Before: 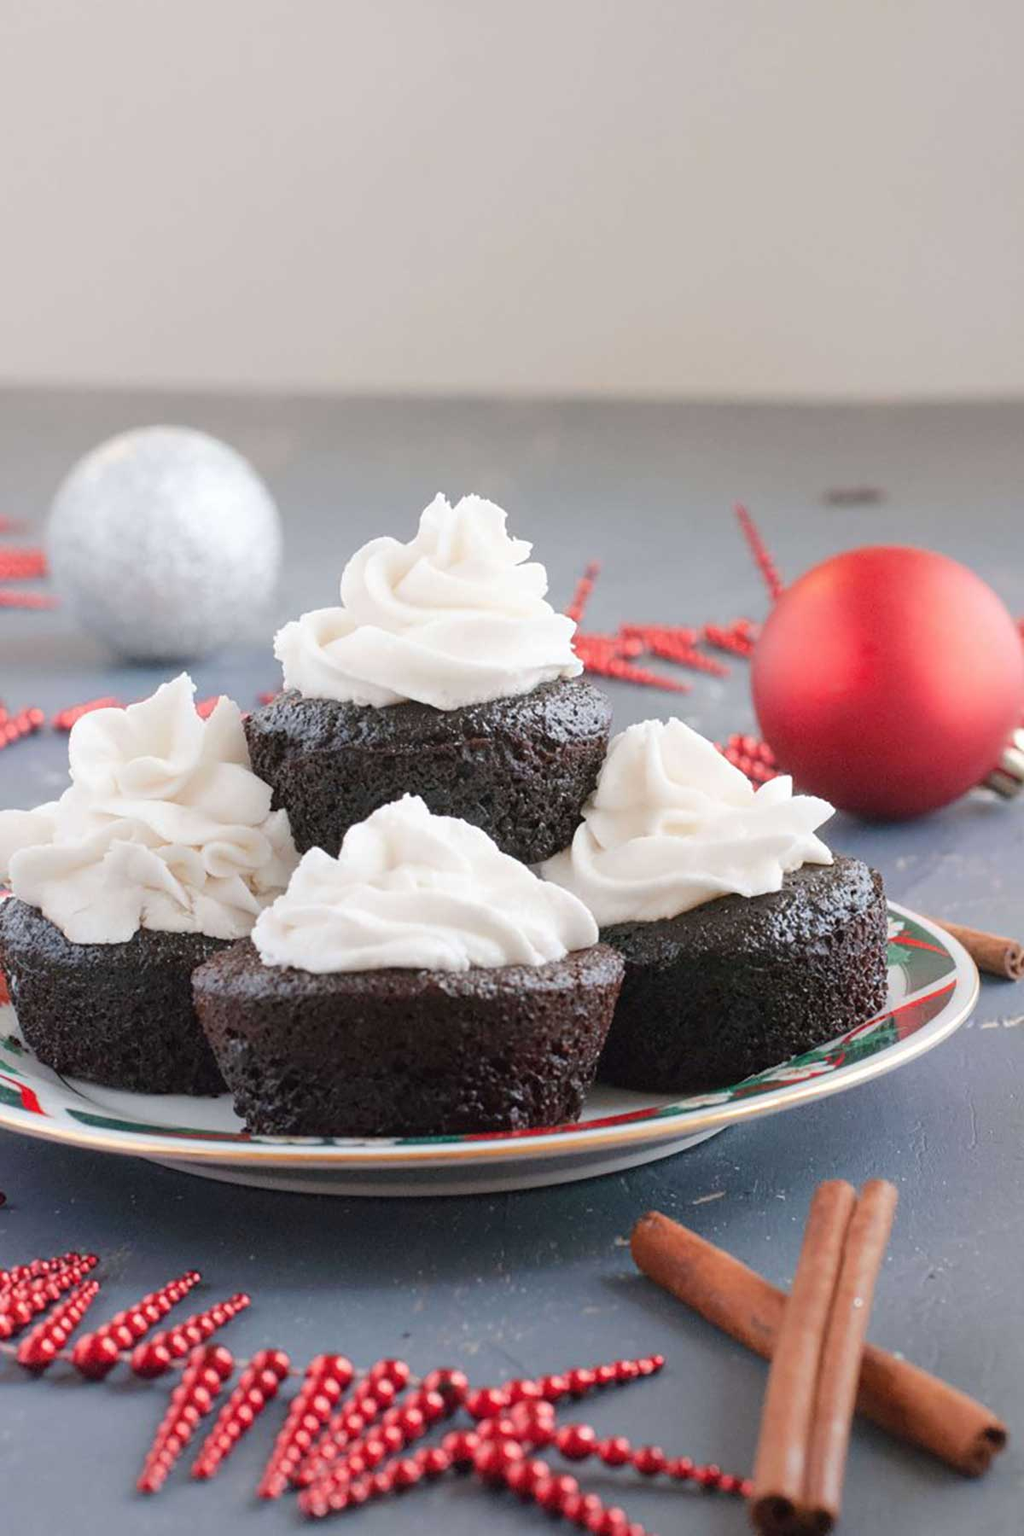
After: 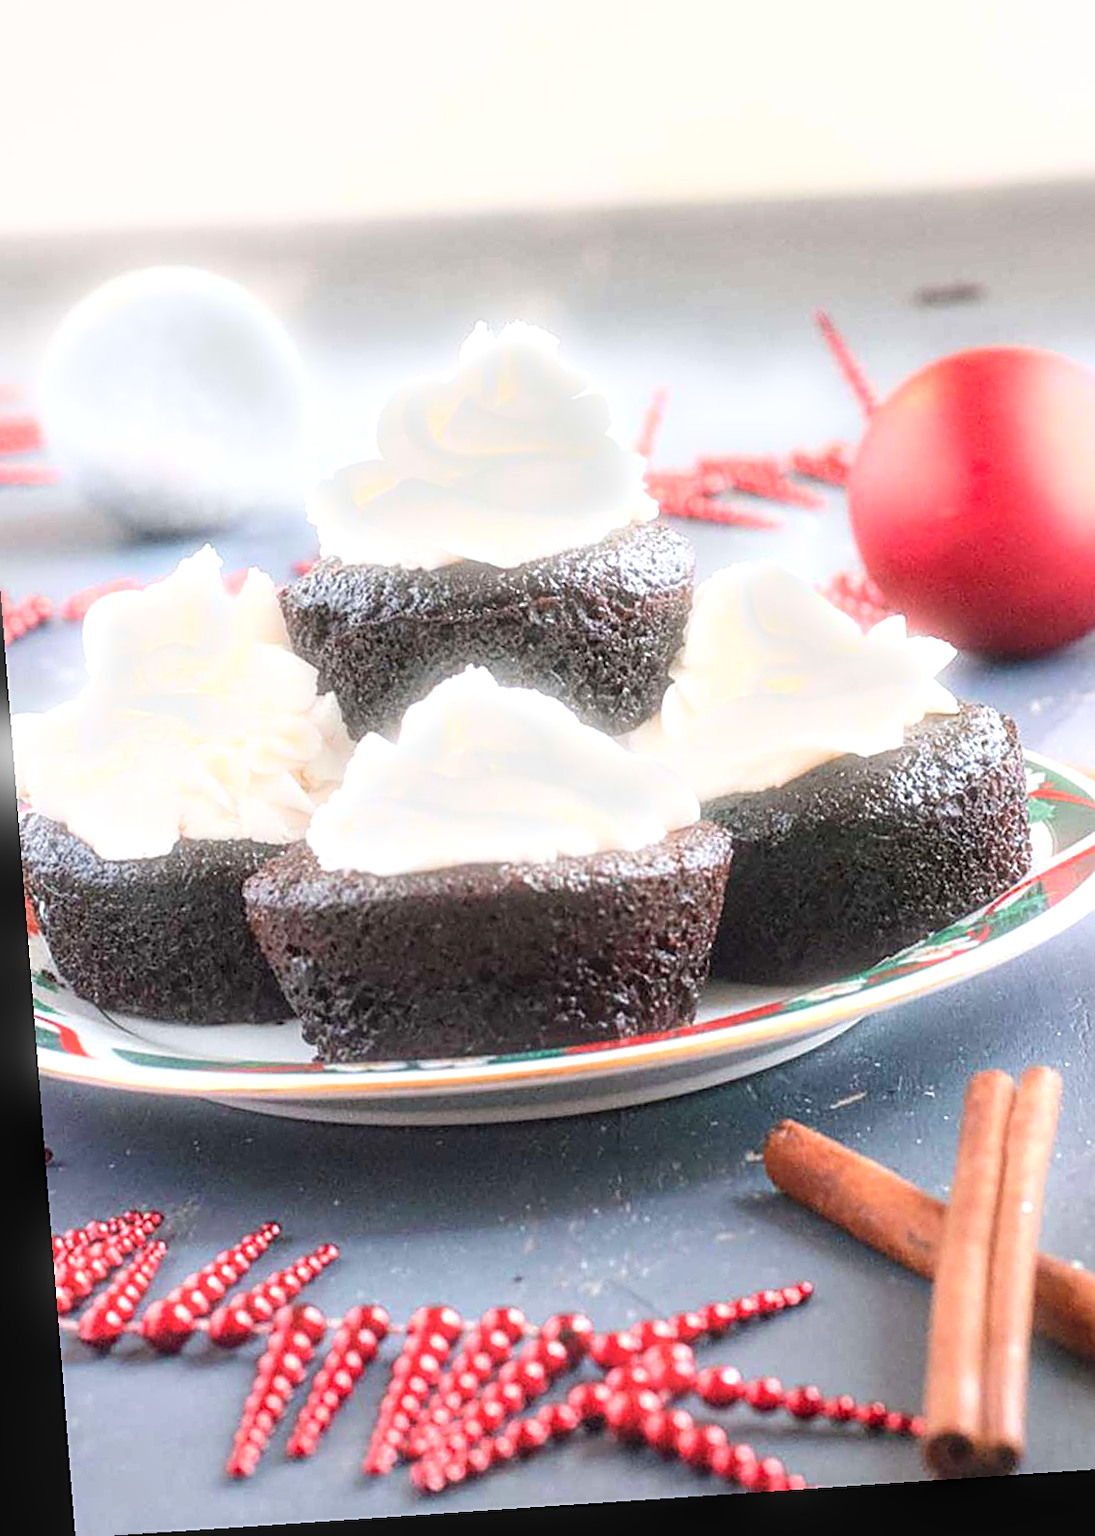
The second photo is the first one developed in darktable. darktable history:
sharpen: on, module defaults
rotate and perspective: rotation -4.2°, shear 0.006, automatic cropping off
exposure: black level correction -0.001, exposure 0.9 EV, compensate exposure bias true, compensate highlight preservation false
tone equalizer: on, module defaults
crop and rotate: left 4.842%, top 15.51%, right 10.668%
local contrast: on, module defaults
bloom: size 5%, threshold 95%, strength 15%
